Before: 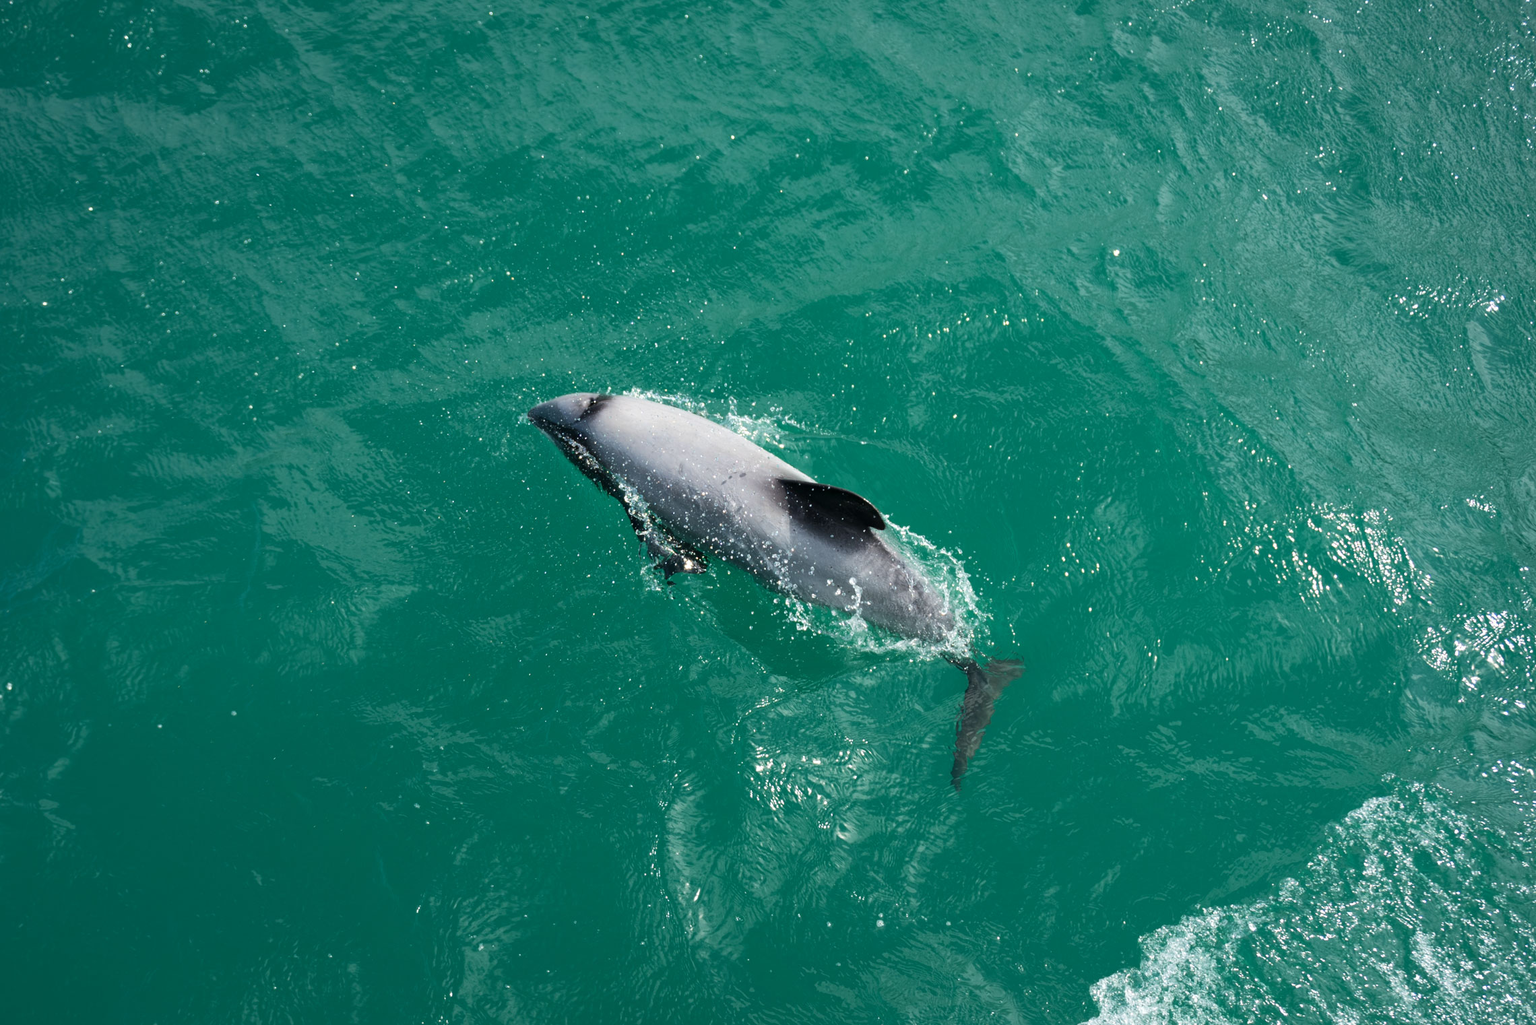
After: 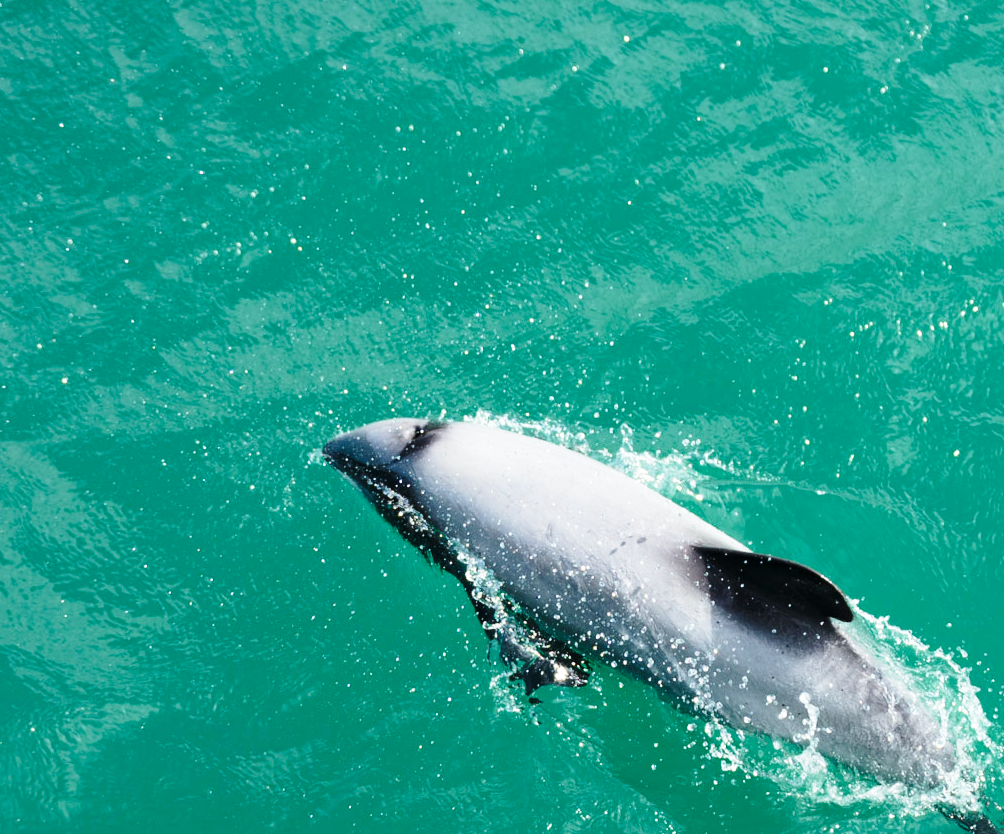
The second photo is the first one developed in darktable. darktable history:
crop: left 20.248%, top 10.86%, right 35.675%, bottom 34.321%
white balance: red 0.986, blue 1.01
base curve: curves: ch0 [(0, 0) (0.028, 0.03) (0.121, 0.232) (0.46, 0.748) (0.859, 0.968) (1, 1)], preserve colors none
